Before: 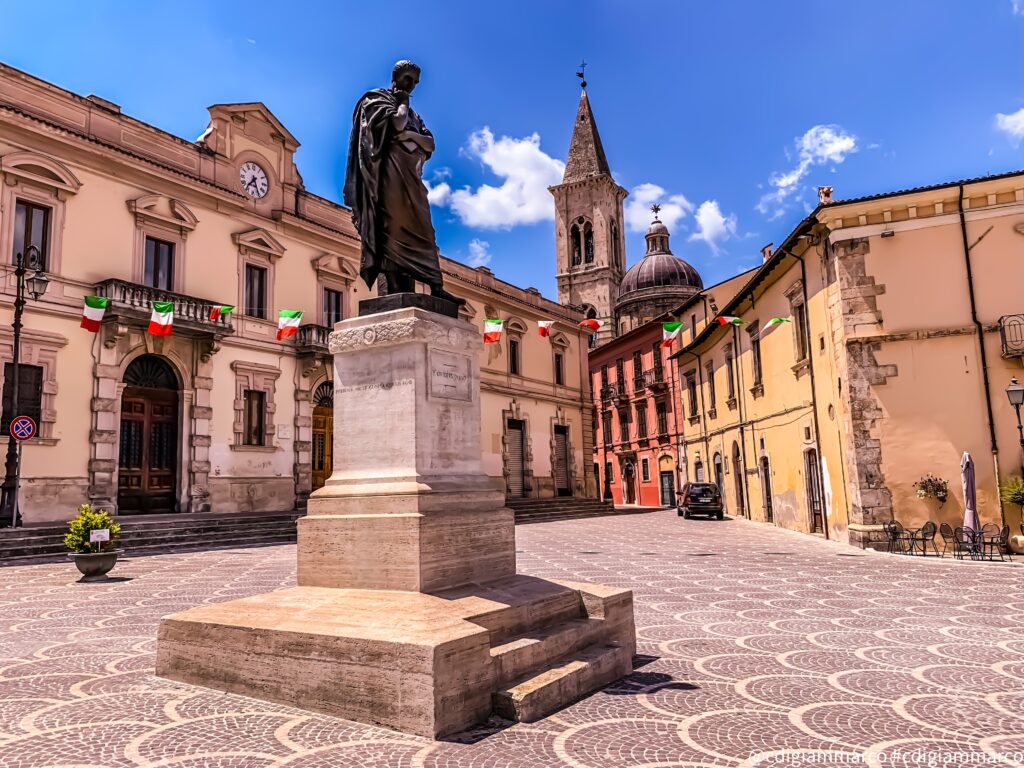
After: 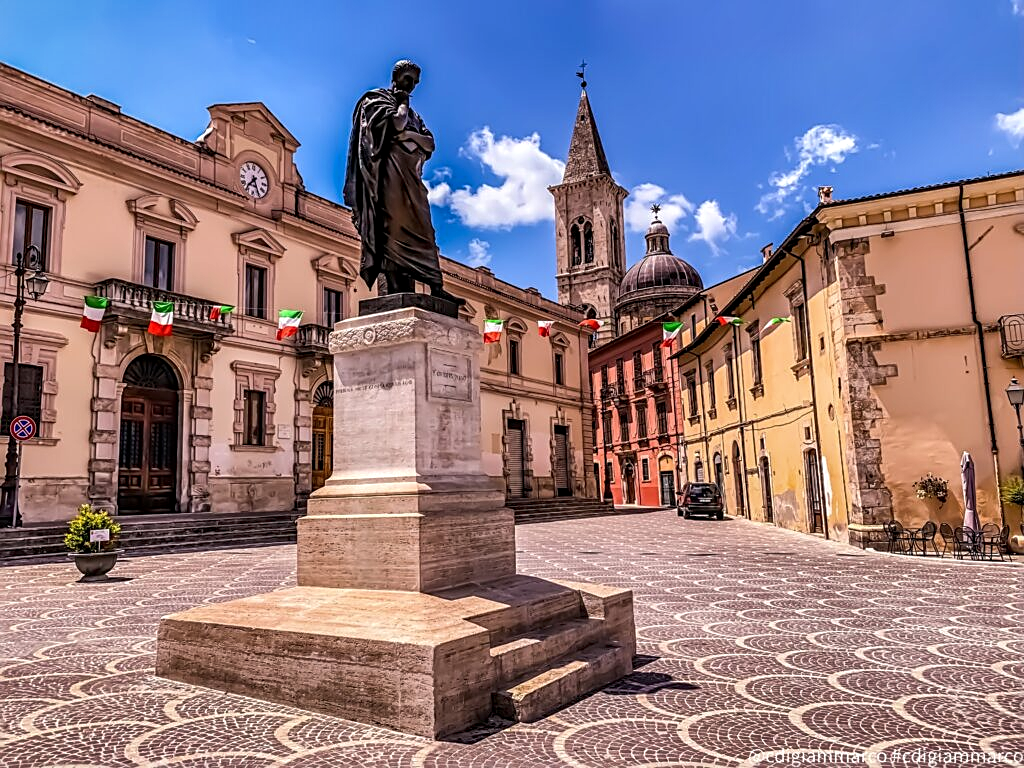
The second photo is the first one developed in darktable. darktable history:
local contrast: on, module defaults
shadows and highlights: shadows 24.5, highlights -78.15, soften with gaussian
sharpen: on, module defaults
